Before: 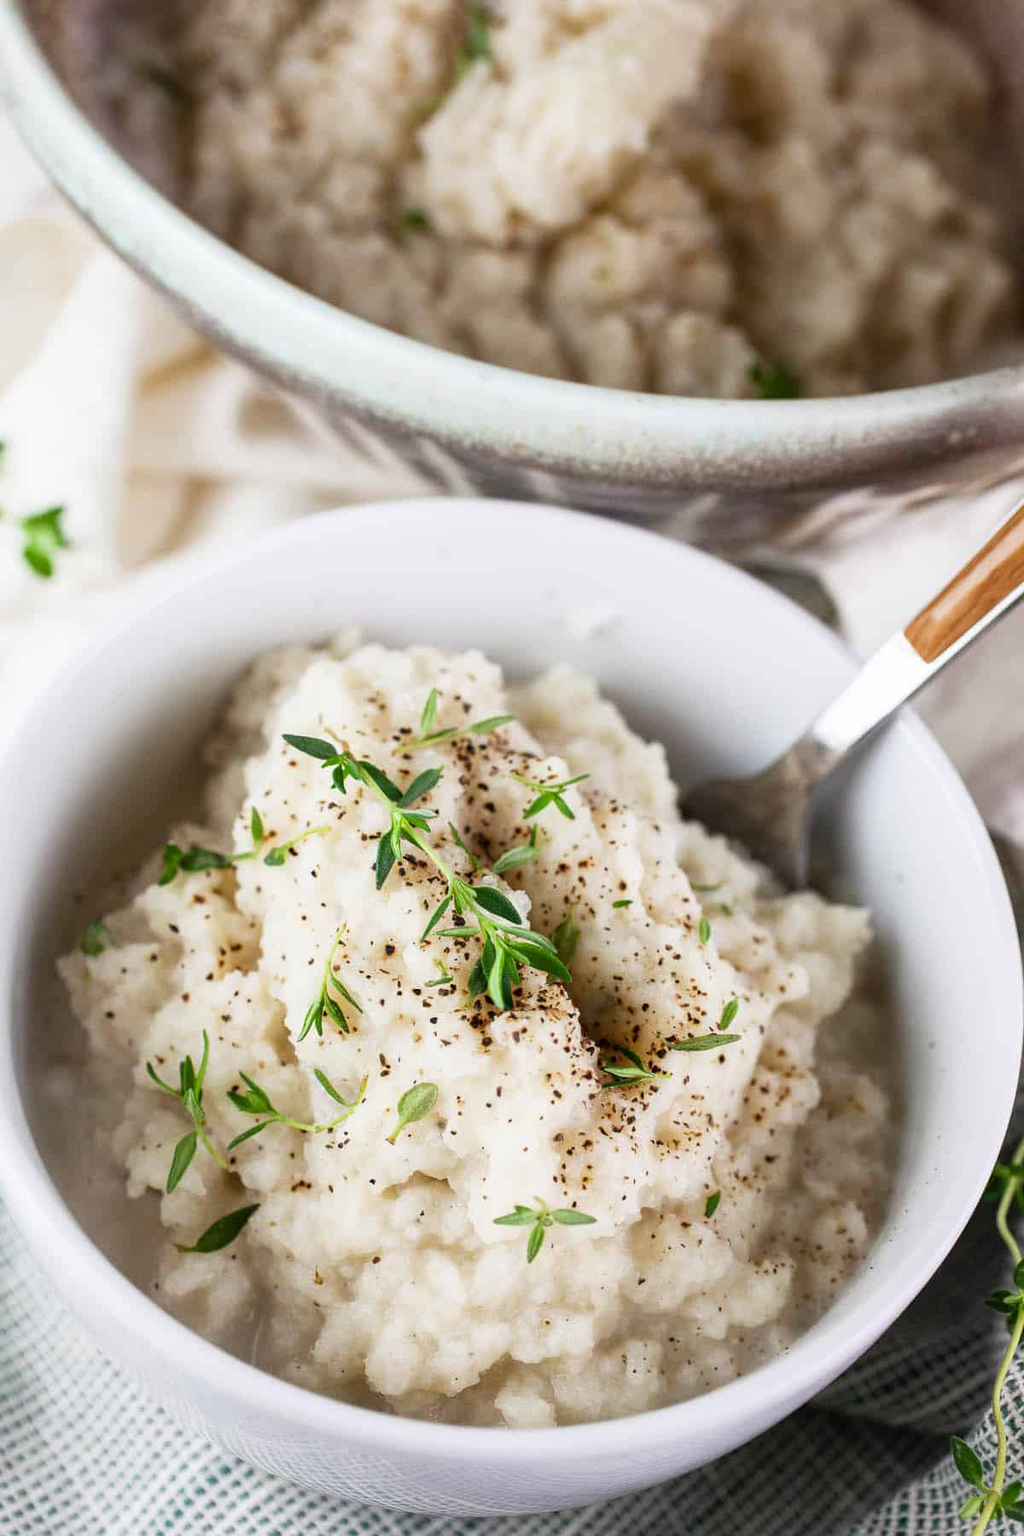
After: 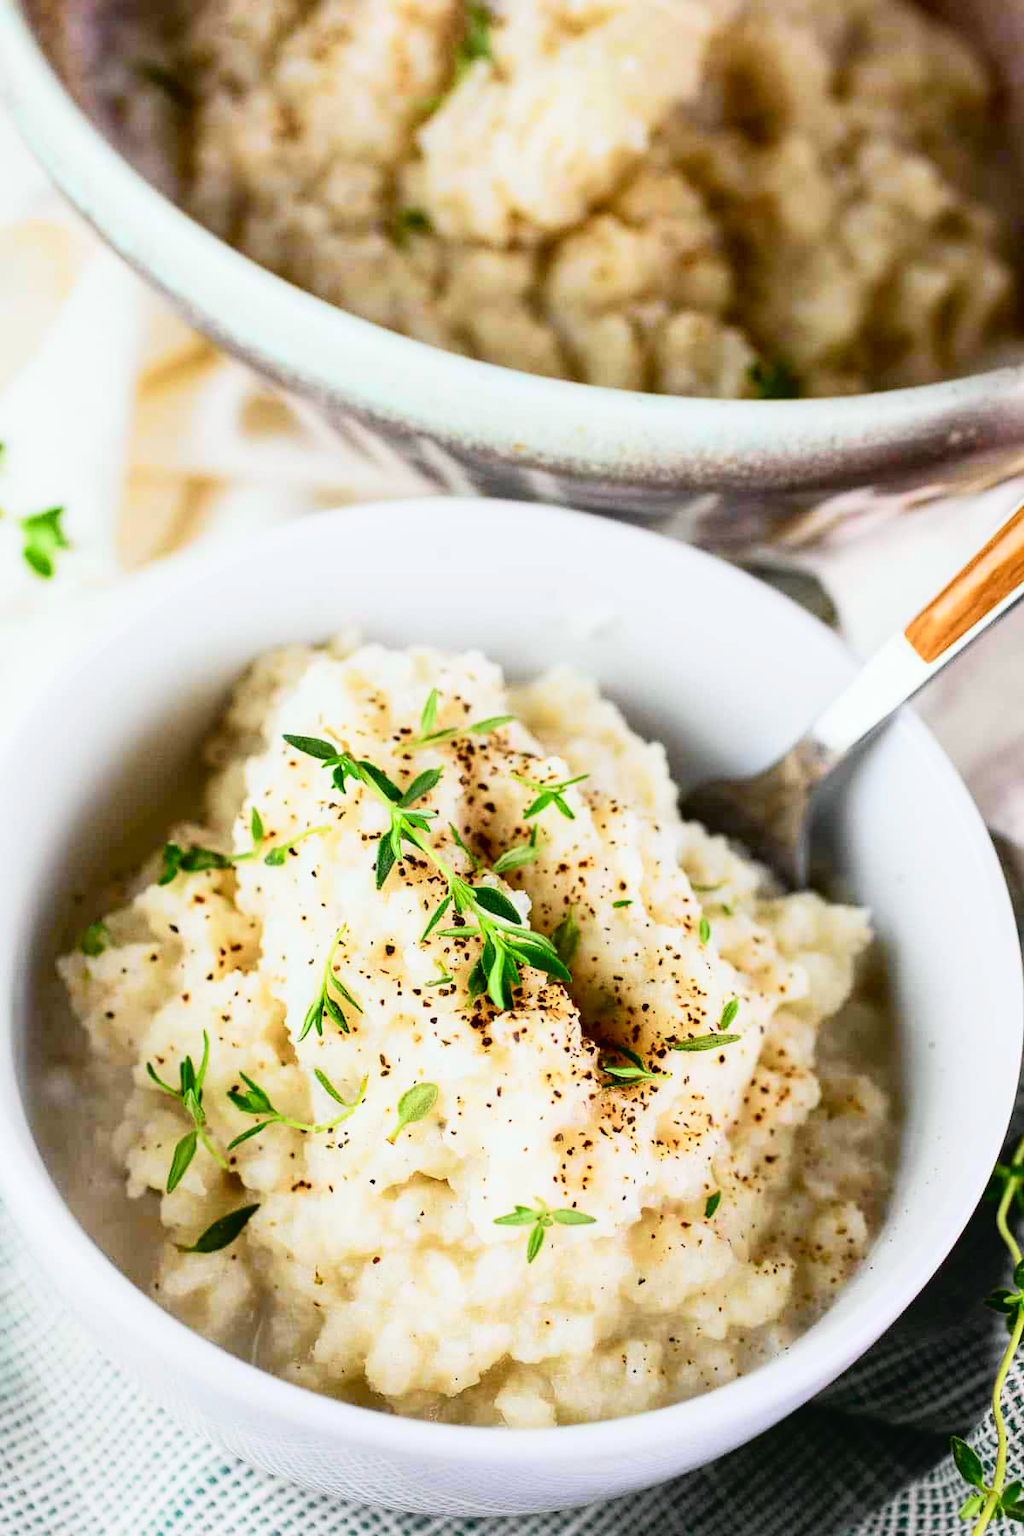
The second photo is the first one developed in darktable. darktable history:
tone curve: curves: ch0 [(0, 0.021) (0.148, 0.076) (0.232, 0.191) (0.398, 0.423) (0.572, 0.672) (0.705, 0.812) (0.877, 0.931) (0.99, 0.987)]; ch1 [(0, 0) (0.377, 0.325) (0.493, 0.486) (0.508, 0.502) (0.515, 0.514) (0.554, 0.586) (0.623, 0.658) (0.701, 0.704) (0.778, 0.751) (1, 1)]; ch2 [(0, 0) (0.431, 0.398) (0.485, 0.486) (0.495, 0.498) (0.511, 0.507) (0.58, 0.66) (0.679, 0.757) (0.749, 0.829) (1, 0.991)], color space Lab, independent channels, preserve colors none
